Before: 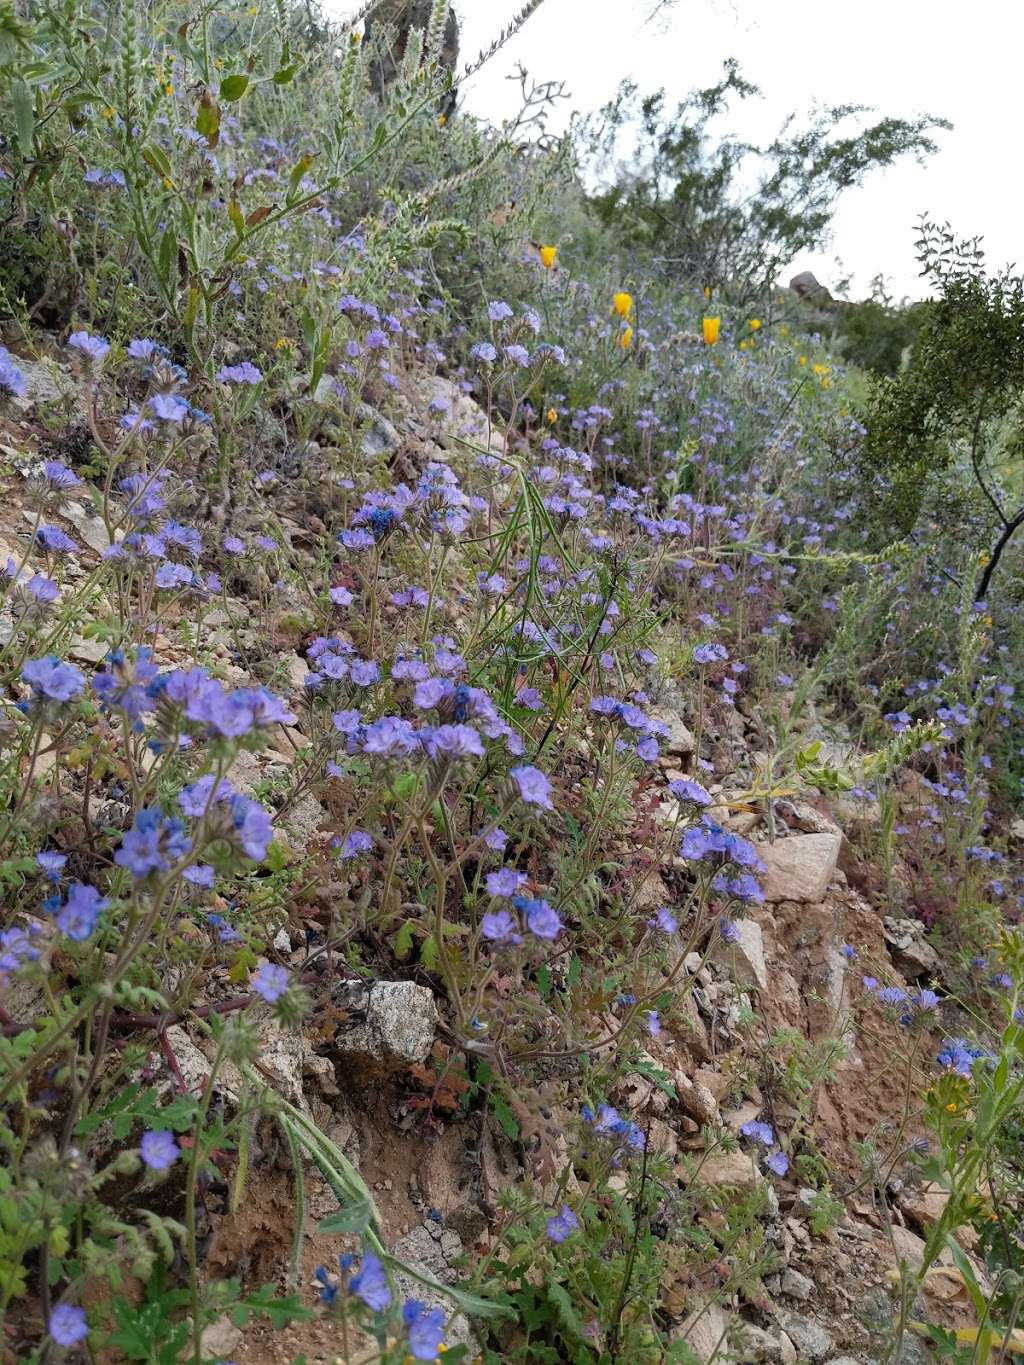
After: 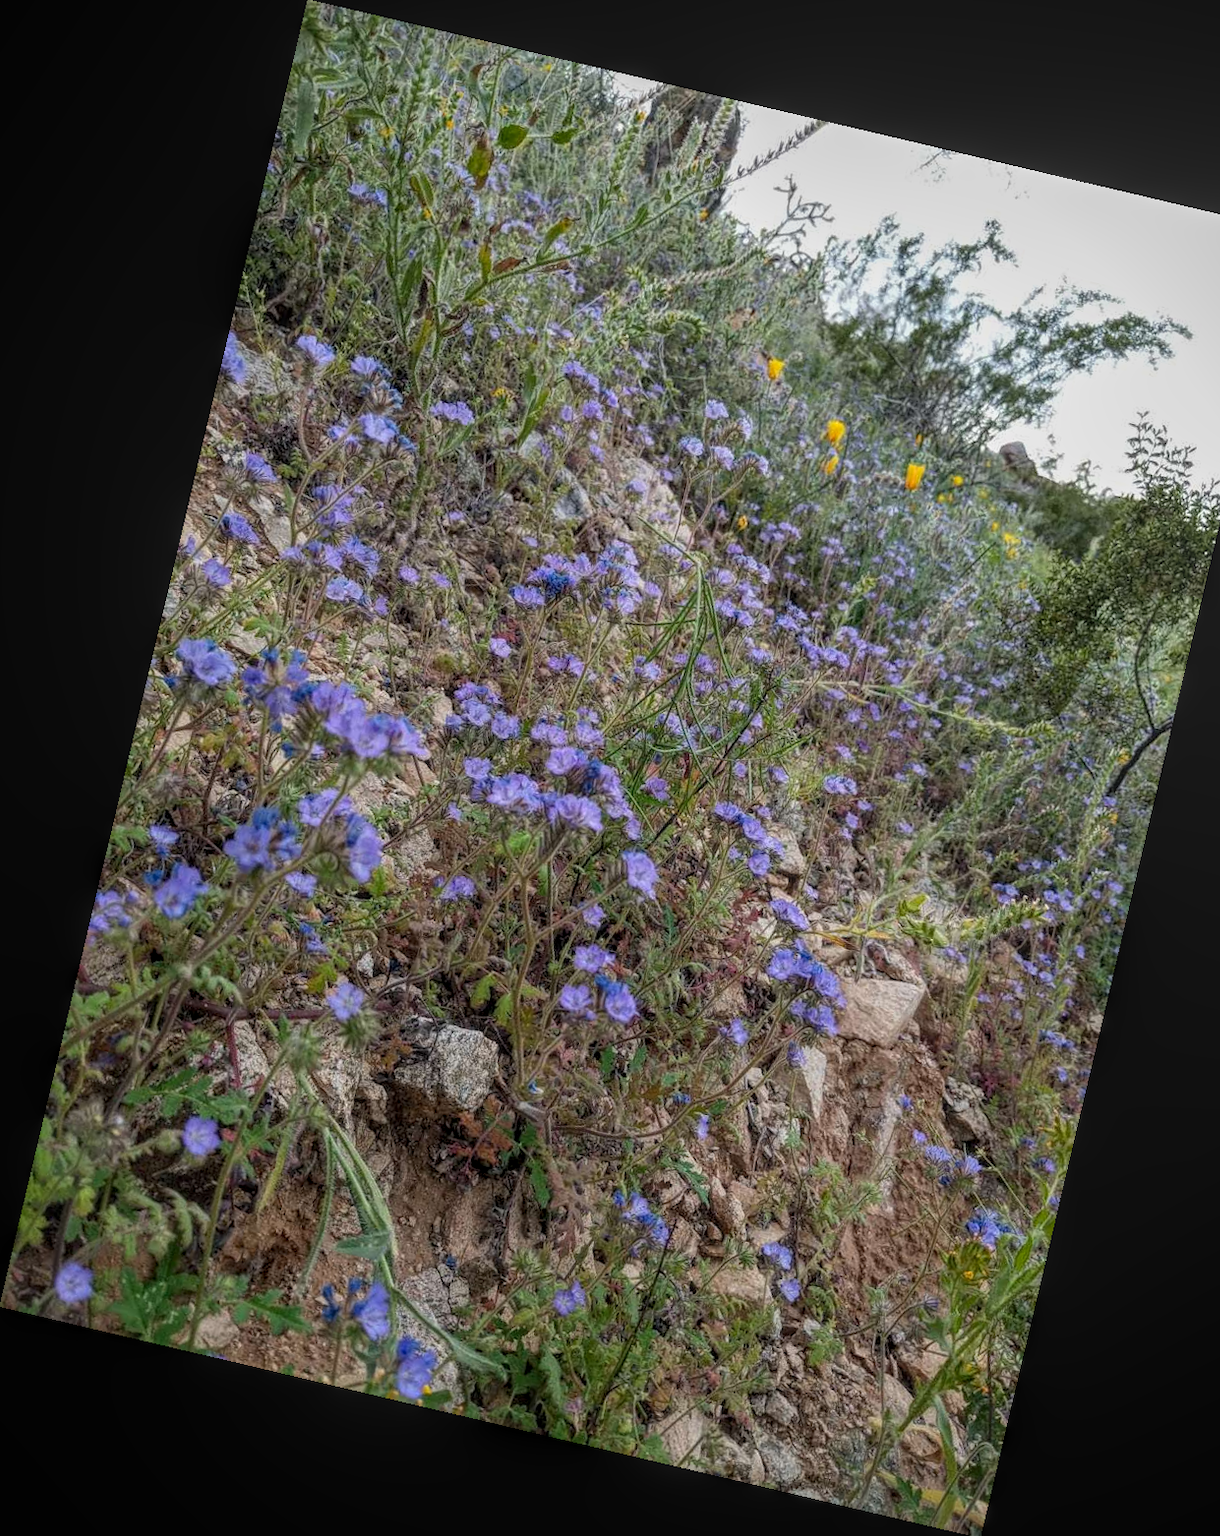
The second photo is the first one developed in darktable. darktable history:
rotate and perspective: rotation 13.27°, automatic cropping off
local contrast: highlights 66%, shadows 33%, detail 166%, midtone range 0.2
vignetting: fall-off start 91.19%
crop and rotate: right 5.167%
